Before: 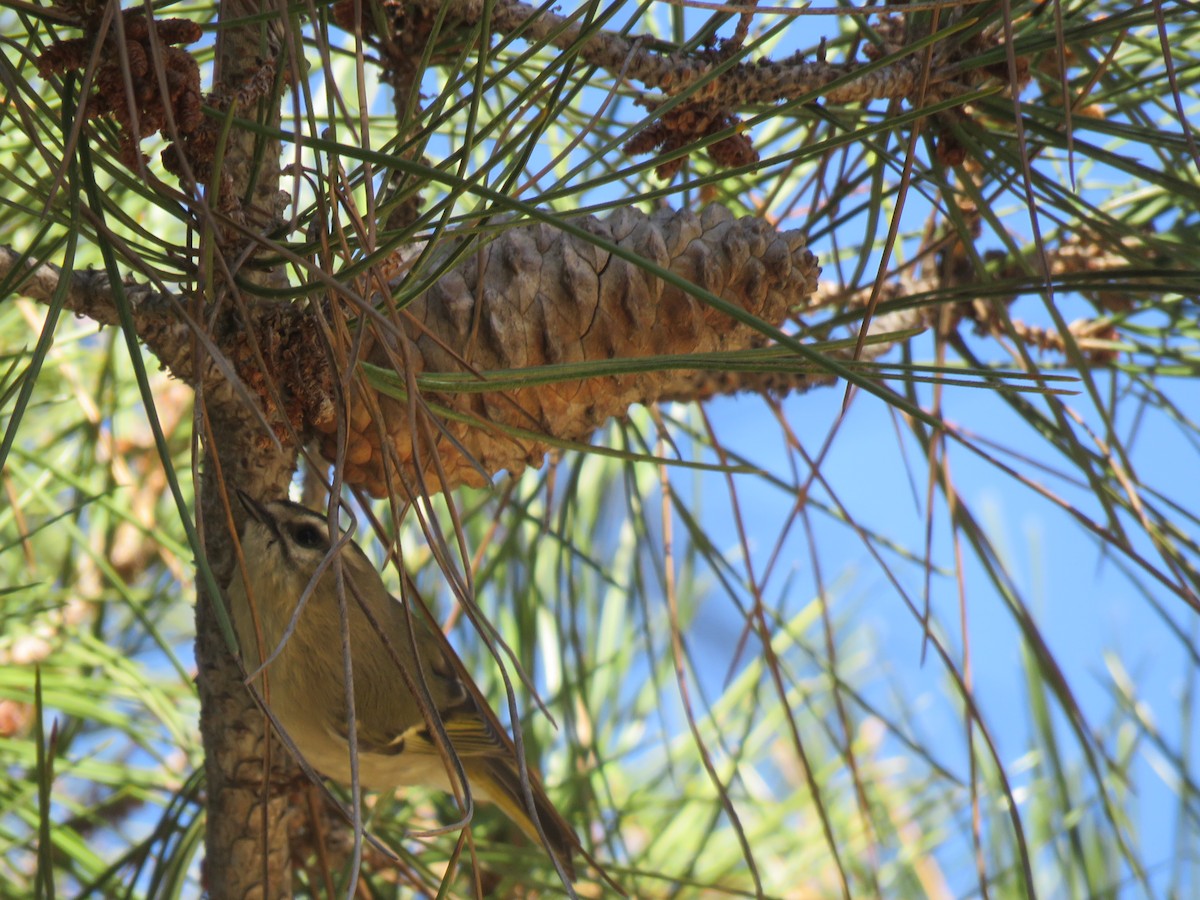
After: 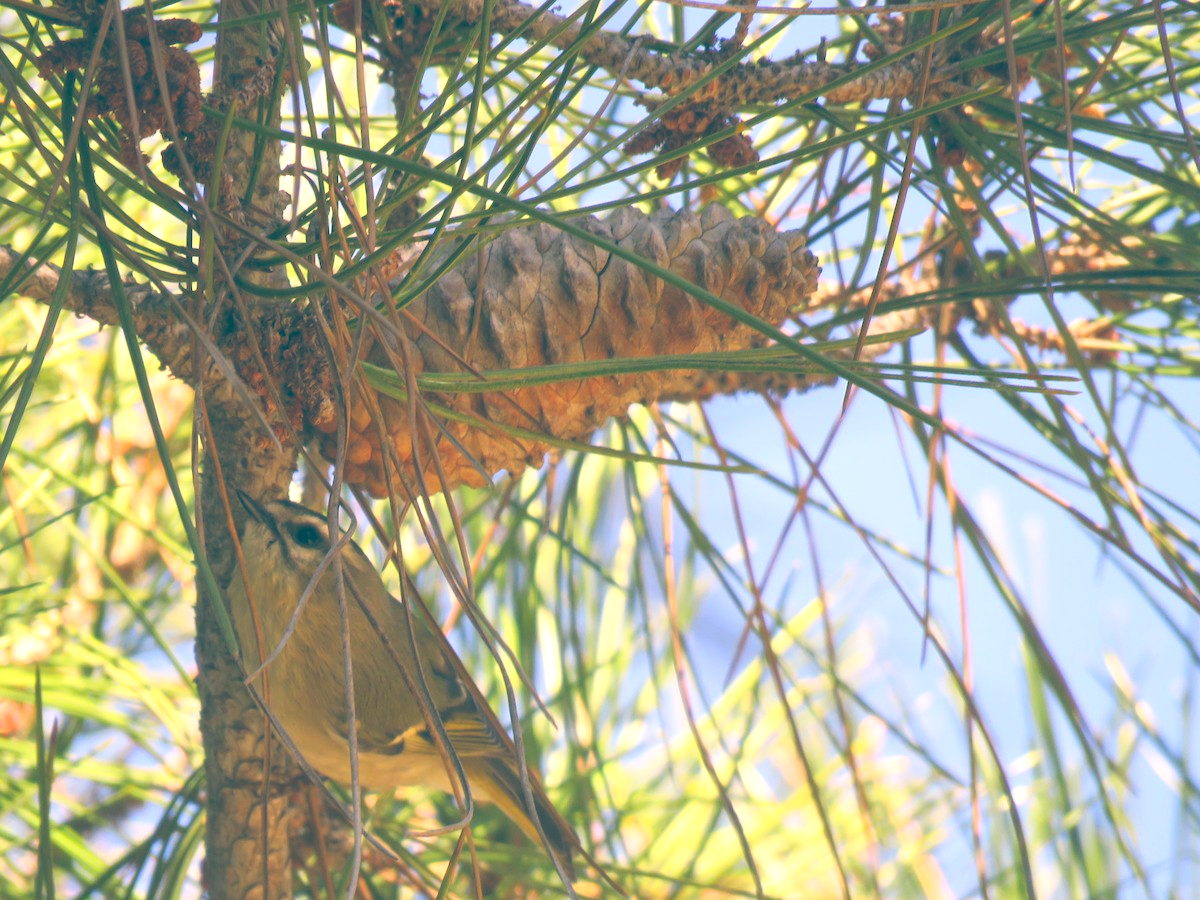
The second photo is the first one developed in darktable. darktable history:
exposure: black level correction -0.002, exposure 1.115 EV, compensate highlight preservation false
color balance: lift [1.006, 0.985, 1.002, 1.015], gamma [1, 0.953, 1.008, 1.047], gain [1.076, 1.13, 1.004, 0.87]
contrast brightness saturation: contrast -0.28
